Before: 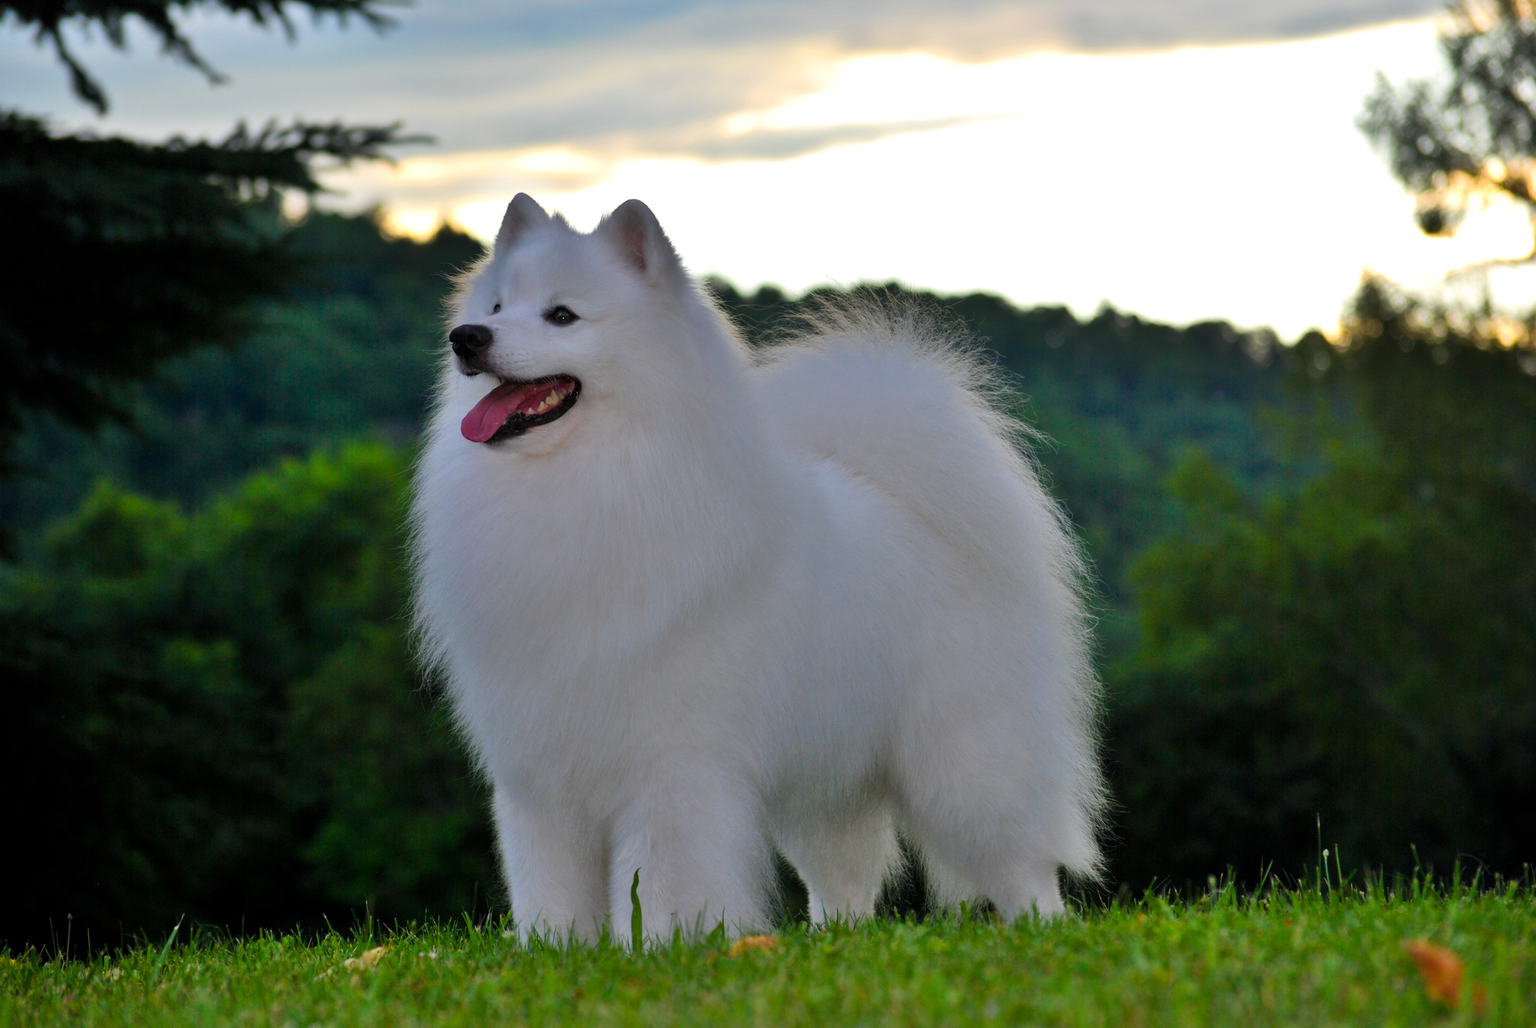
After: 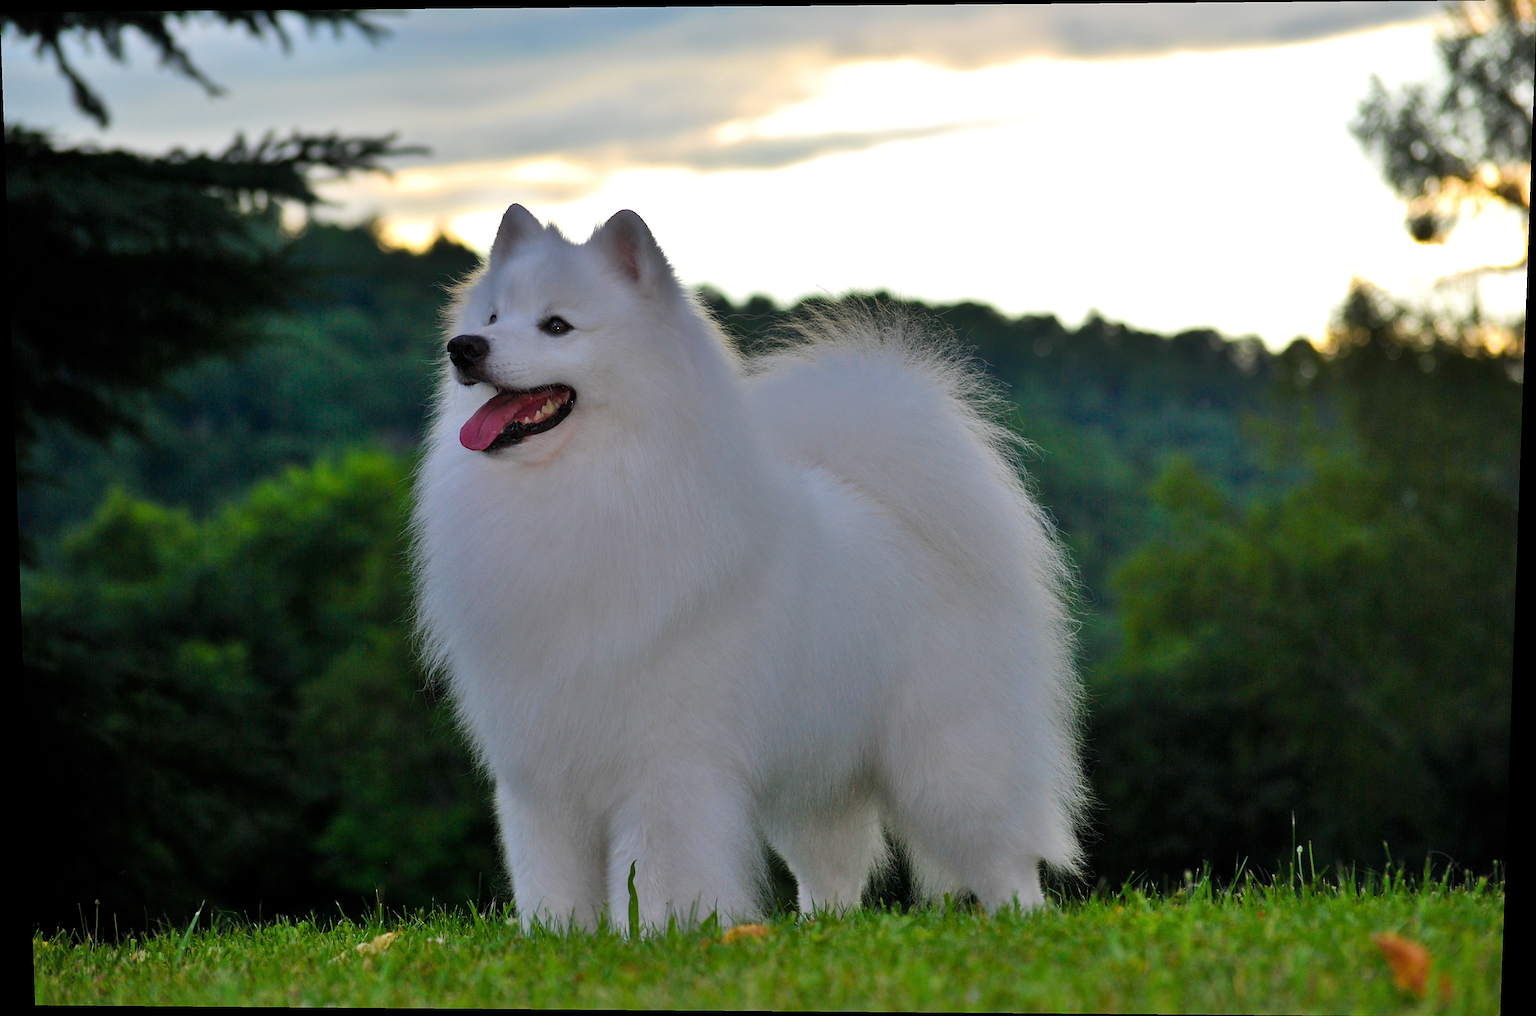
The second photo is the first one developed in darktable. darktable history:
rotate and perspective: lens shift (vertical) 0.048, lens shift (horizontal) -0.024, automatic cropping off
sharpen: on, module defaults
shadows and highlights: shadows 20.55, highlights -20.99, soften with gaussian
